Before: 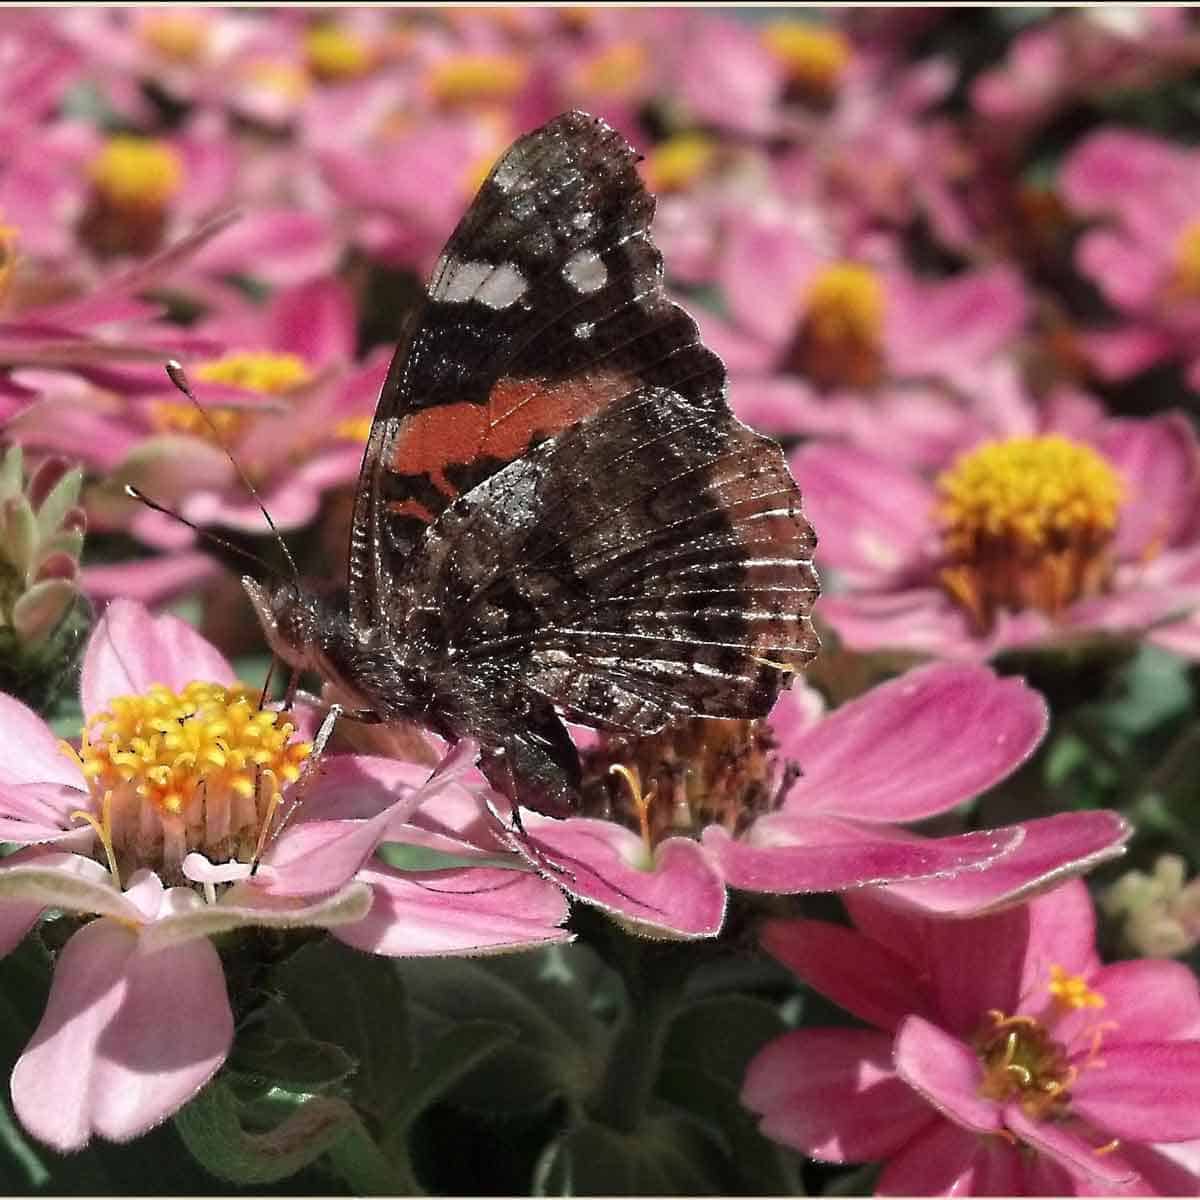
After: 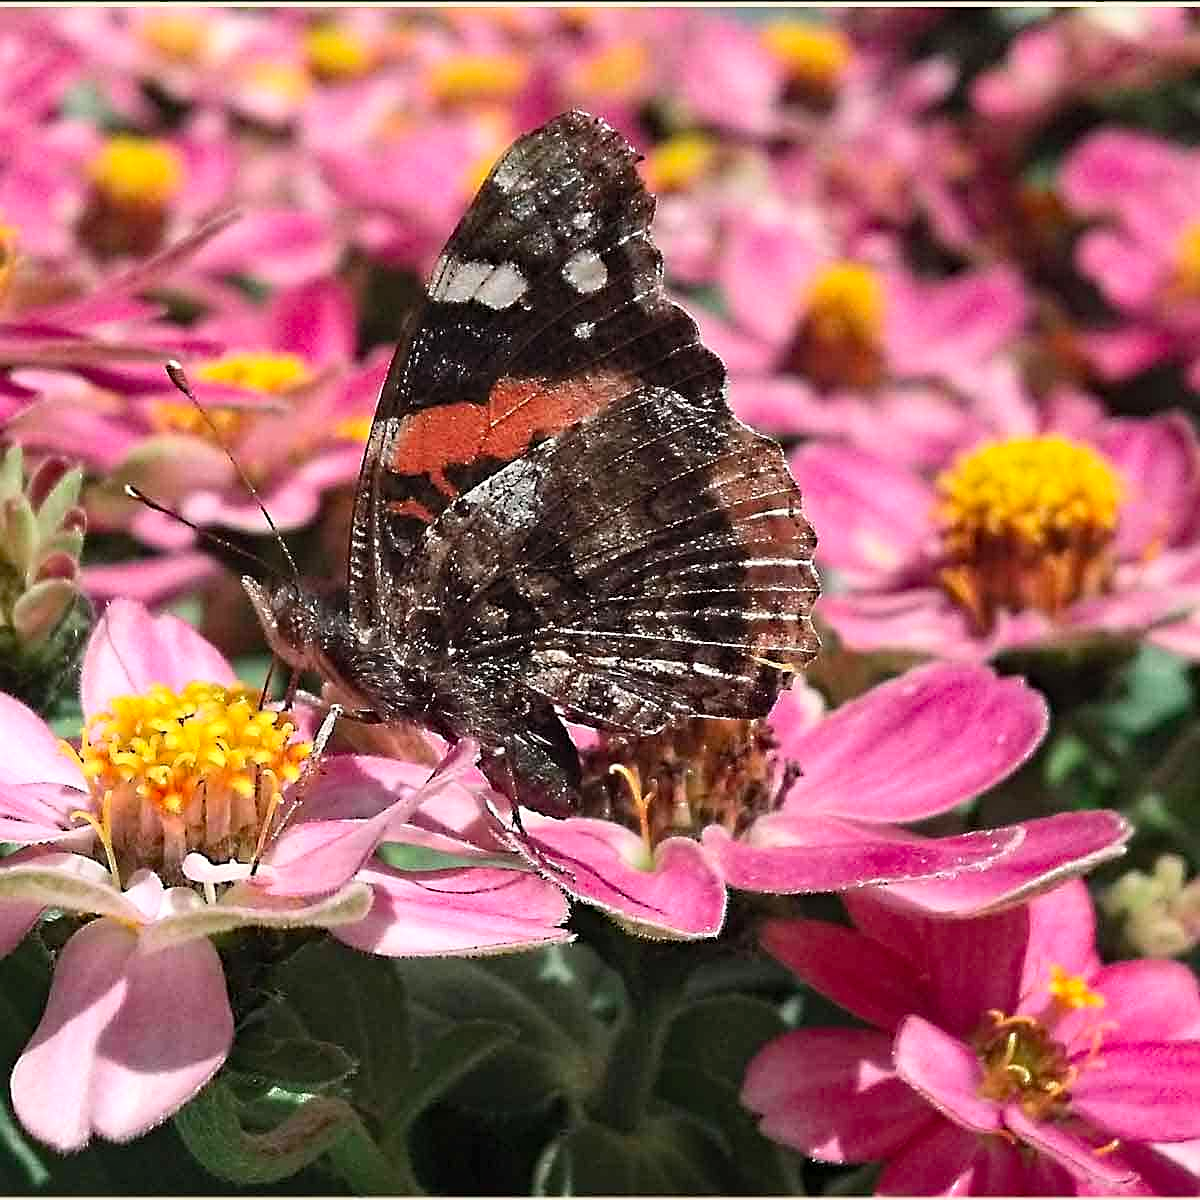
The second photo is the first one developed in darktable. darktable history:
shadows and highlights: low approximation 0.01, soften with gaussian
sharpen: on, module defaults
contrast brightness saturation: contrast 0.2, brightness 0.16, saturation 0.22
haze removal: compatibility mode true, adaptive false
